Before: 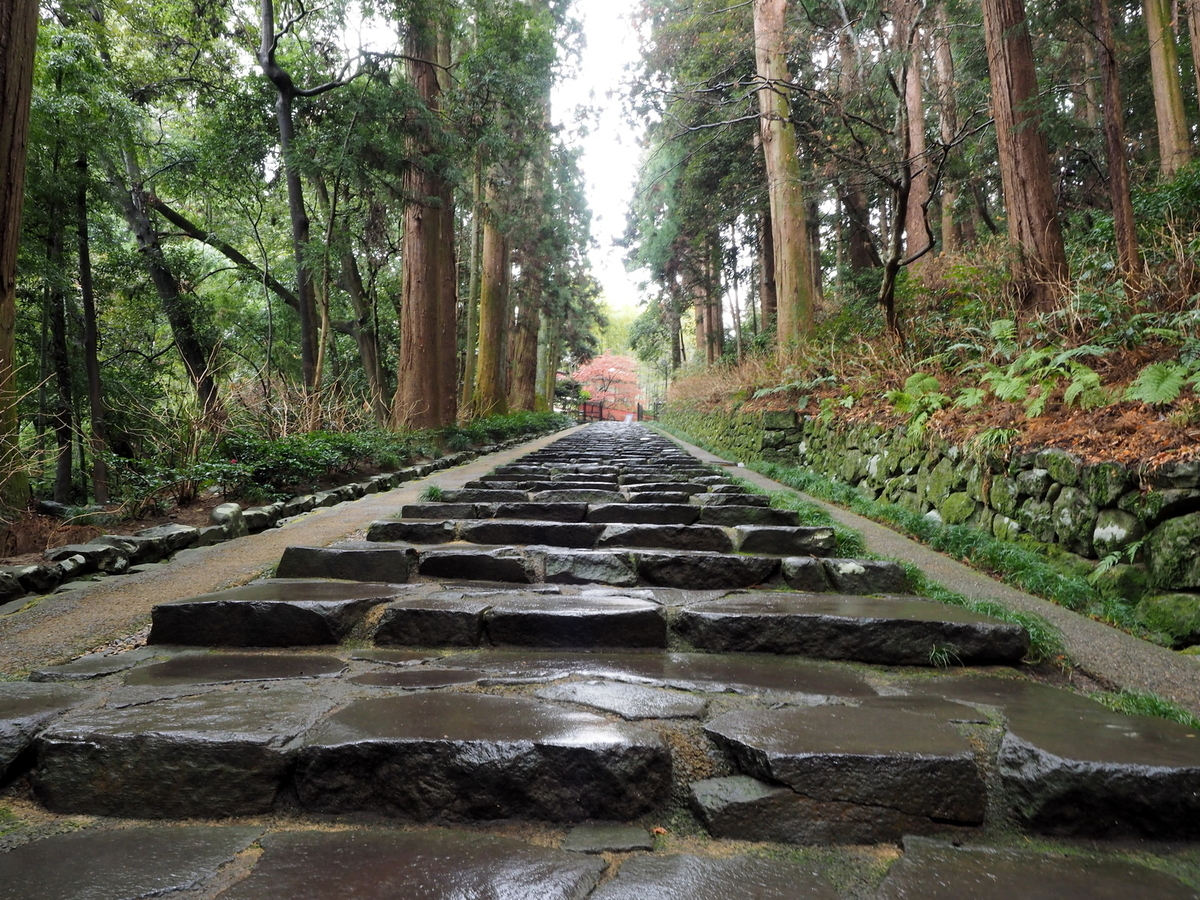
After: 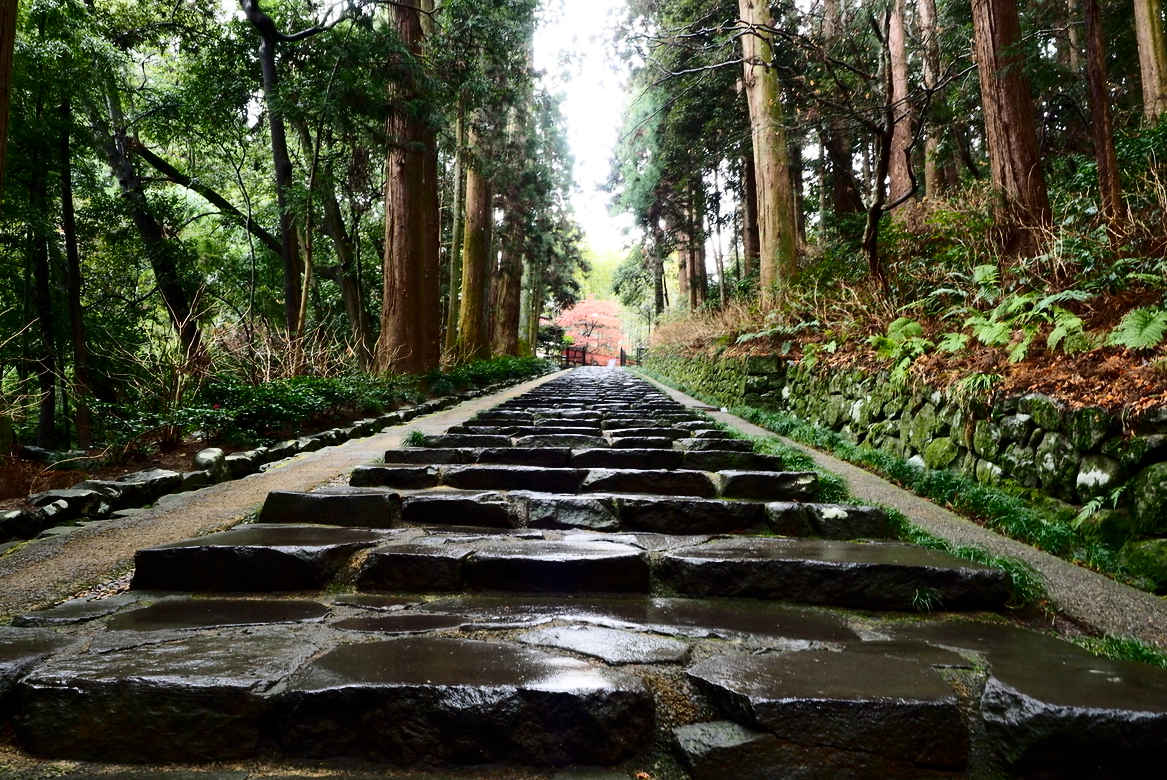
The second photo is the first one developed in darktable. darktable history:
crop: left 1.417%, top 6.2%, right 1.324%, bottom 7.073%
contrast brightness saturation: contrast 0.337, brightness -0.074, saturation 0.17
